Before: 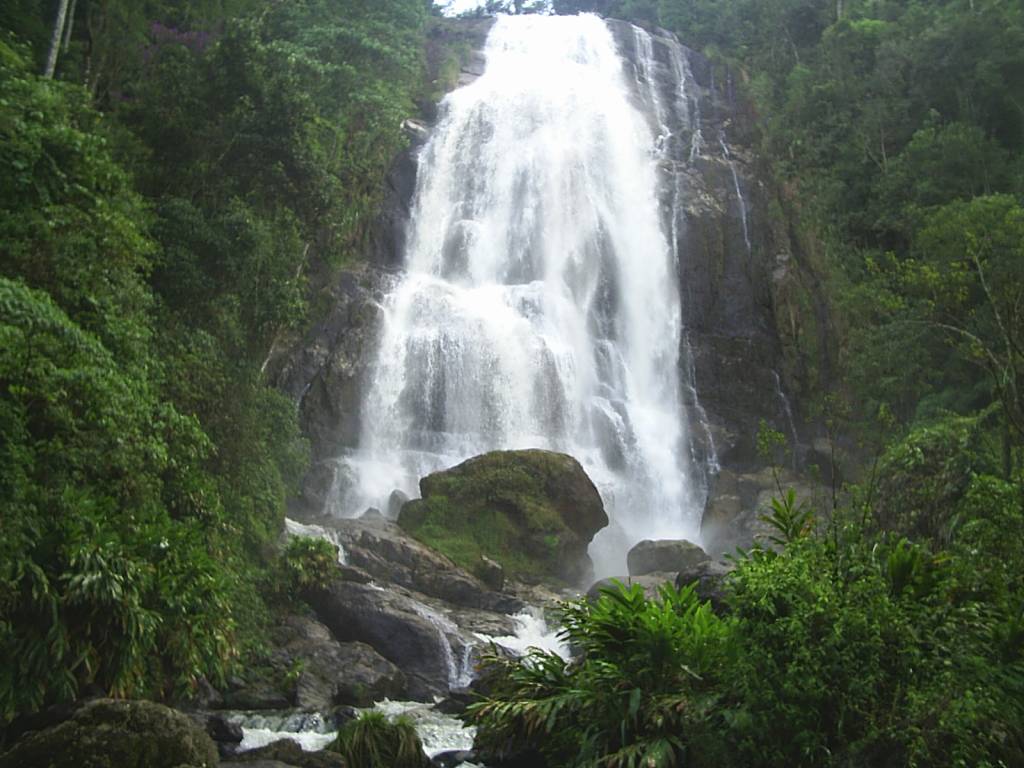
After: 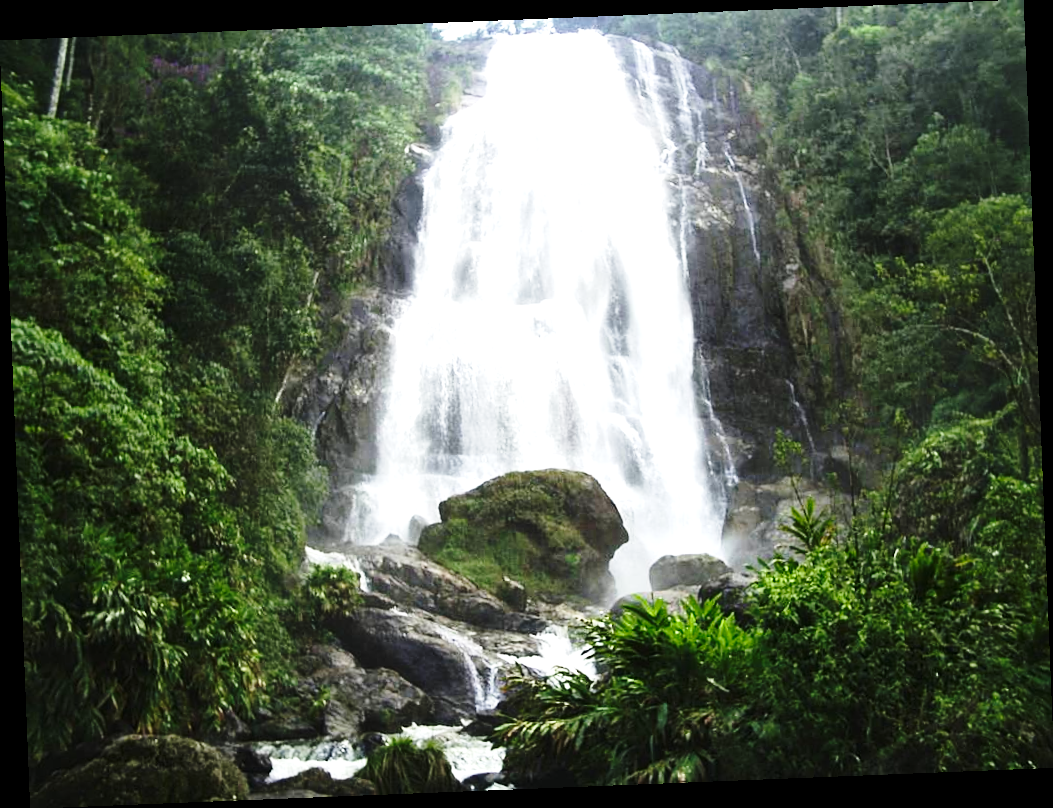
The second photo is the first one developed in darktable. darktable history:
tone equalizer: -8 EV -0.75 EV, -7 EV -0.7 EV, -6 EV -0.6 EV, -5 EV -0.4 EV, -3 EV 0.4 EV, -2 EV 0.6 EV, -1 EV 0.7 EV, +0 EV 0.75 EV, edges refinement/feathering 500, mask exposure compensation -1.57 EV, preserve details no
rotate and perspective: rotation -2.29°, automatic cropping off
local contrast: mode bilateral grid, contrast 20, coarseness 50, detail 120%, midtone range 0.2
base curve: curves: ch0 [(0, 0) (0.028, 0.03) (0.121, 0.232) (0.46, 0.748) (0.859, 0.968) (1, 1)], preserve colors none
